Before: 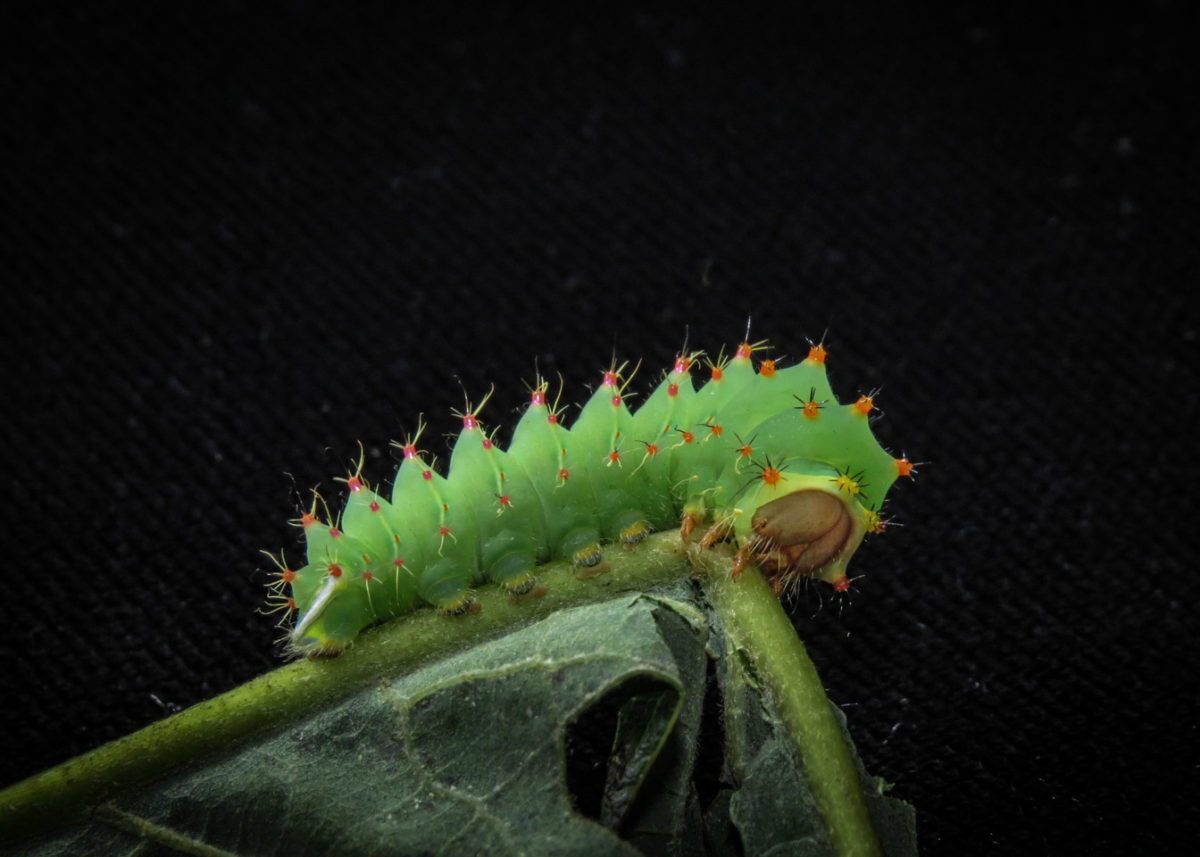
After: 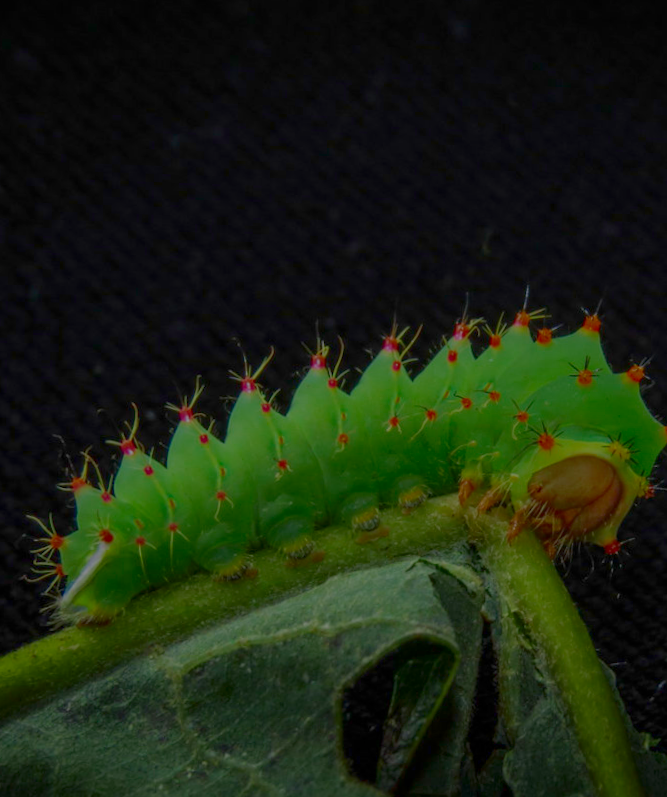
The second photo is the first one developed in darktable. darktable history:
contrast brightness saturation: contrast 0.1, brightness -0.26, saturation 0.14
crop: left 21.496%, right 22.254%
filmic rgb: black relative exposure -16 EV, white relative exposure 8 EV, threshold 3 EV, hardness 4.17, latitude 50%, contrast 0.5, color science v5 (2021), contrast in shadows safe, contrast in highlights safe, enable highlight reconstruction true
rotate and perspective: rotation 0.679°, lens shift (horizontal) 0.136, crop left 0.009, crop right 0.991, crop top 0.078, crop bottom 0.95
tone equalizer: on, module defaults
exposure: compensate highlight preservation false
